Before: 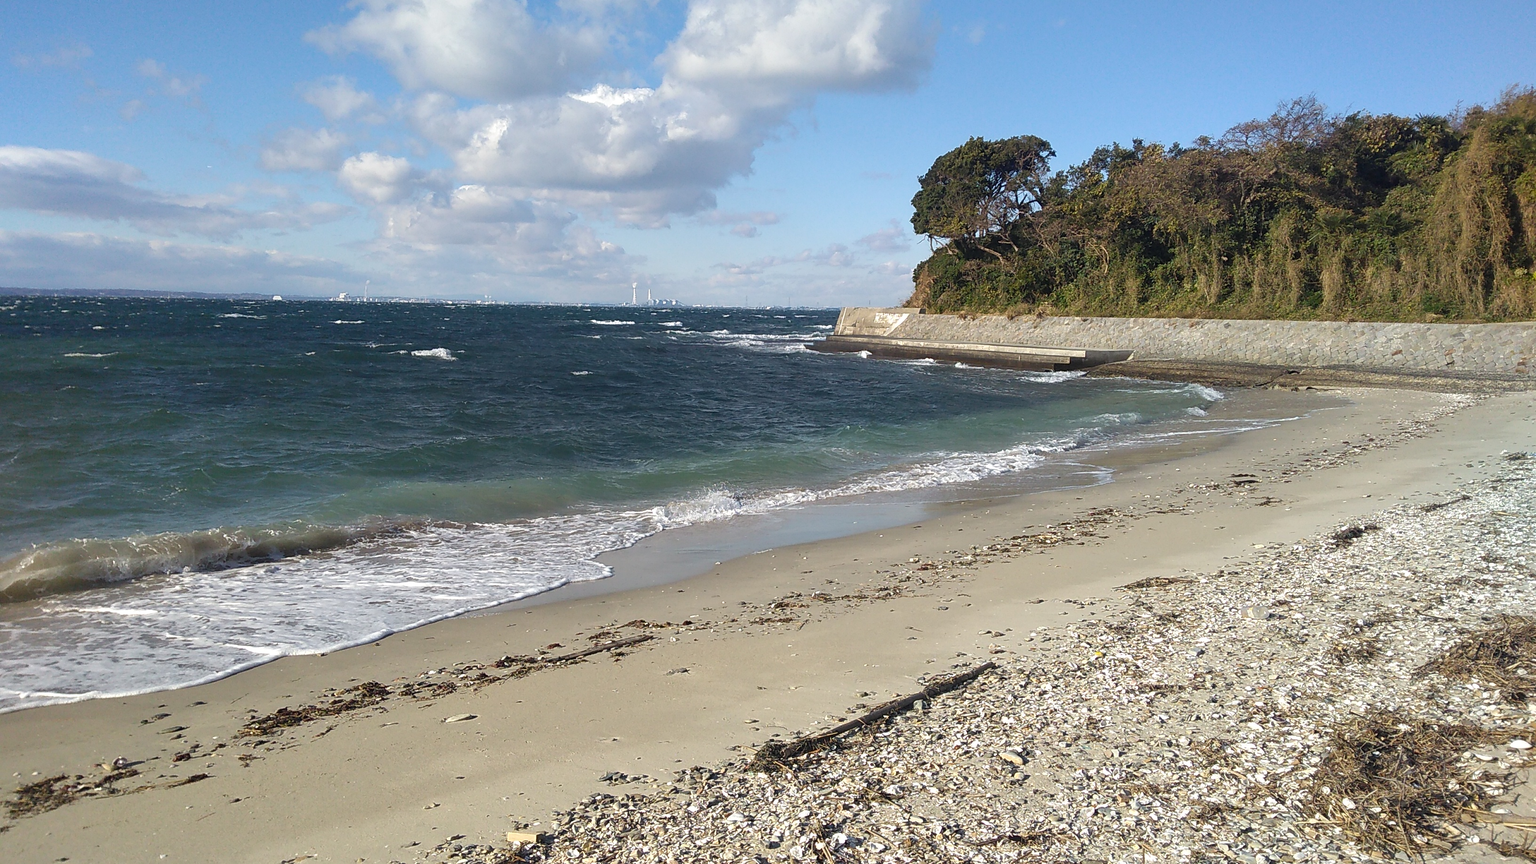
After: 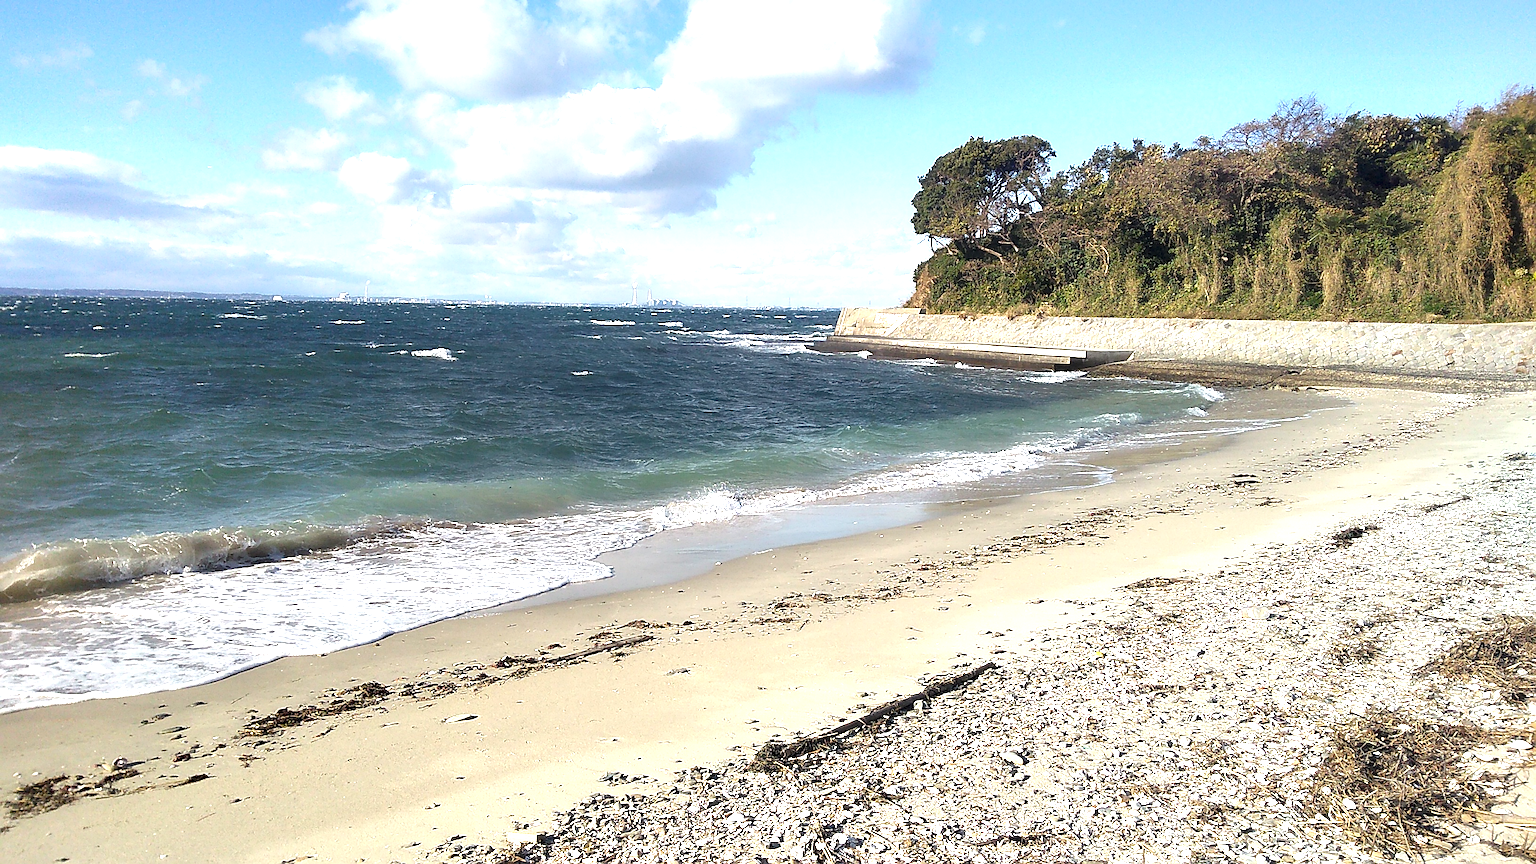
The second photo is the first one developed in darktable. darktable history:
exposure: black level correction 0, exposure 1.024 EV, compensate highlight preservation false
contrast equalizer: y [[0.579, 0.58, 0.505, 0.5, 0.5, 0.5], [0.5 ×6], [0.5 ×6], [0 ×6], [0 ×6]]
sharpen: amount 0.539
